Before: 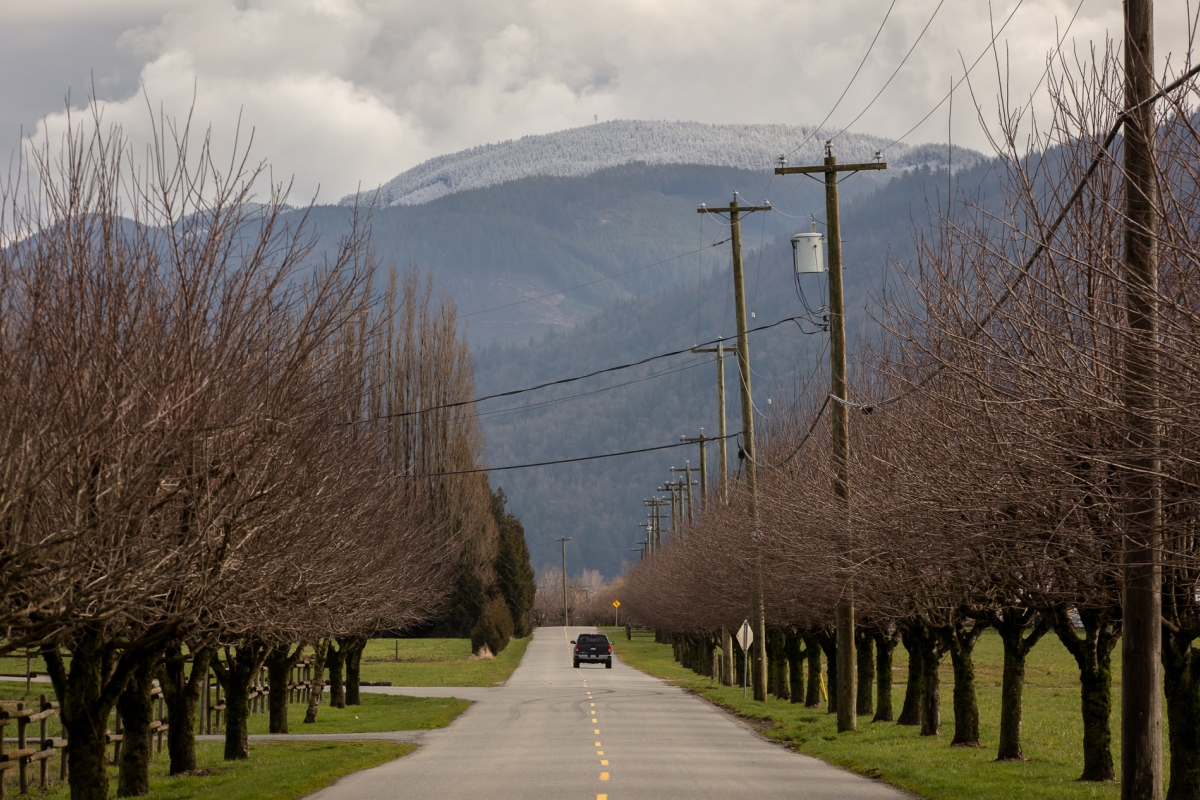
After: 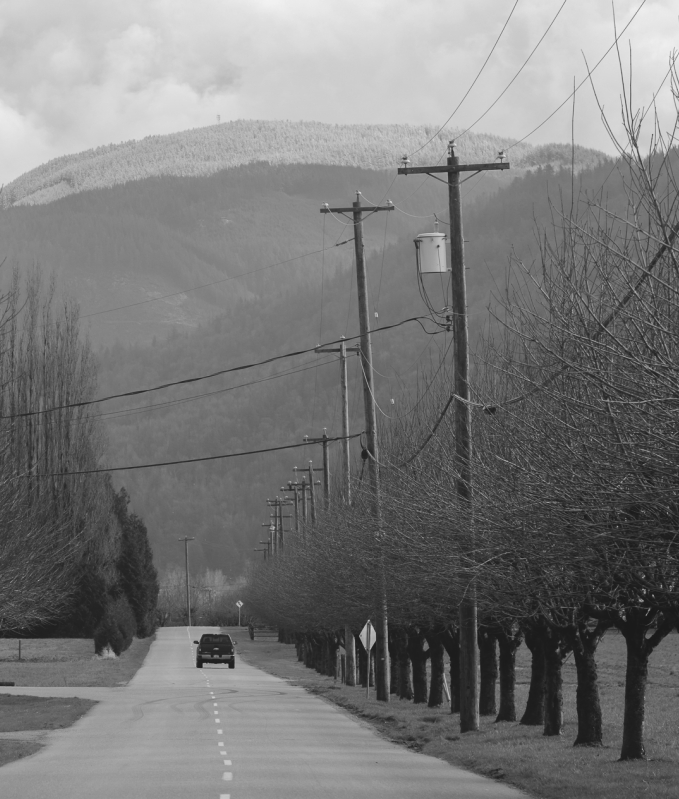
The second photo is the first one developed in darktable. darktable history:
local contrast: detail 69%
crop: left 31.458%, top 0%, right 11.876%
monochrome: on, module defaults
tone equalizer: -8 EV -0.417 EV, -7 EV -0.389 EV, -6 EV -0.333 EV, -5 EV -0.222 EV, -3 EV 0.222 EV, -2 EV 0.333 EV, -1 EV 0.389 EV, +0 EV 0.417 EV, edges refinement/feathering 500, mask exposure compensation -1.57 EV, preserve details no
